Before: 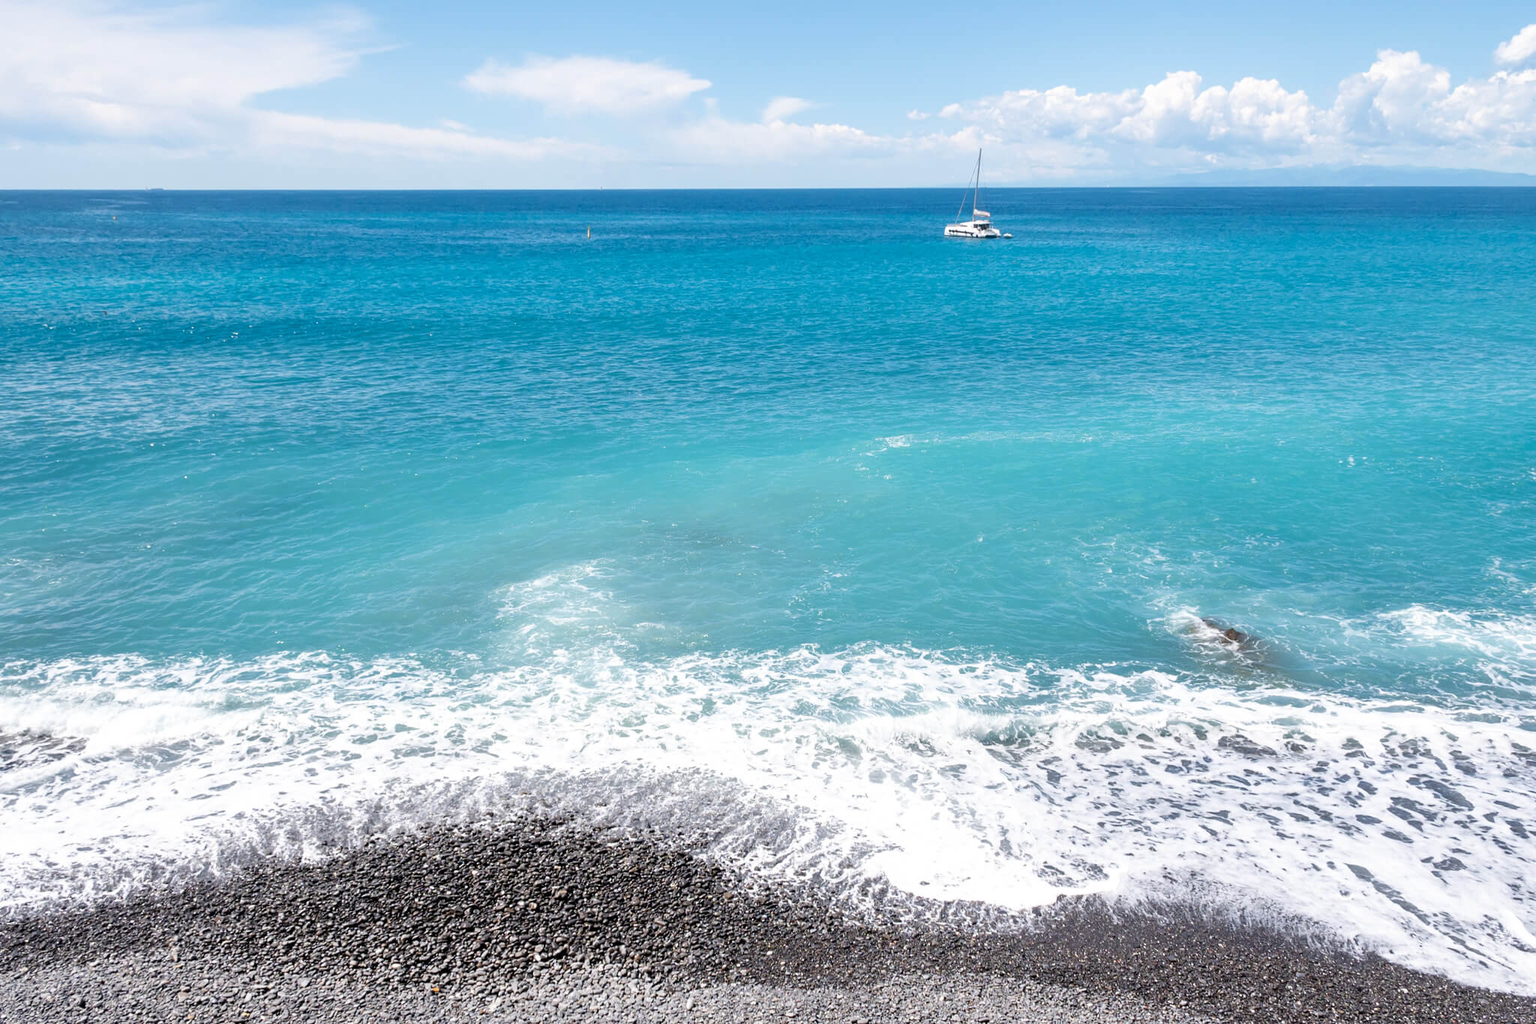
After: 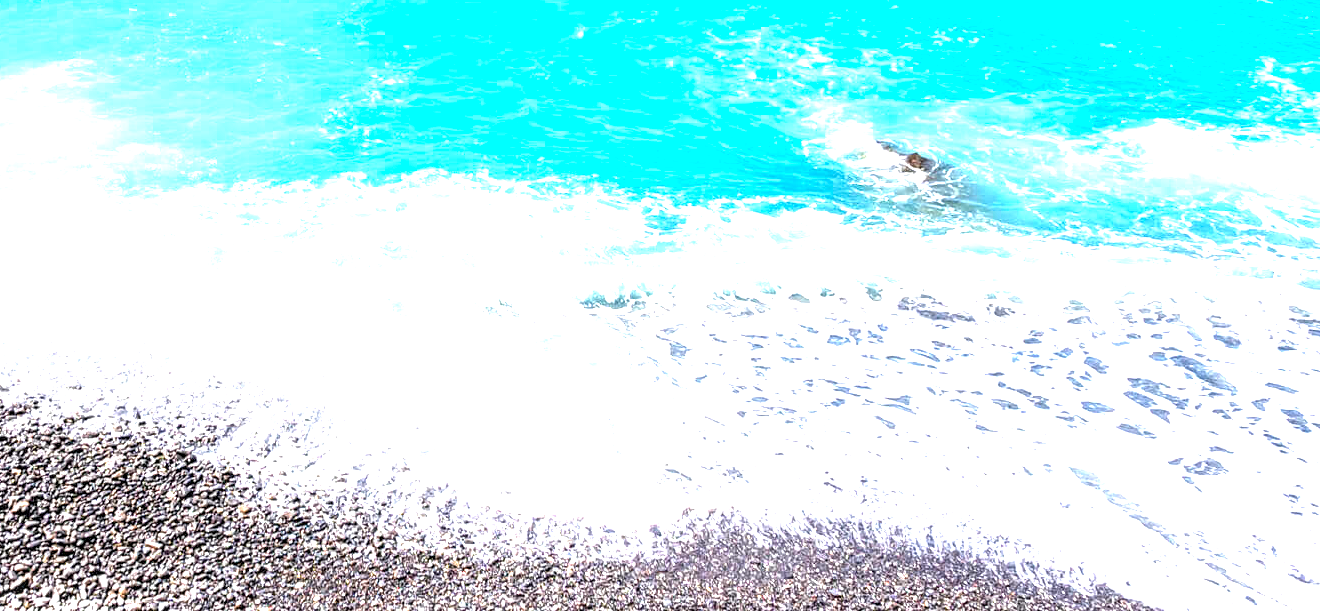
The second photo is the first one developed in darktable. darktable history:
exposure: black level correction 0.001, exposure 1.719 EV, compensate exposure bias true, compensate highlight preservation false
local contrast: highlights 19%, detail 186%
crop and rotate: left 35.509%, top 50.238%, bottom 4.934%
color balance rgb: perceptual saturation grading › global saturation 40%, global vibrance 15%
white balance: emerald 1
